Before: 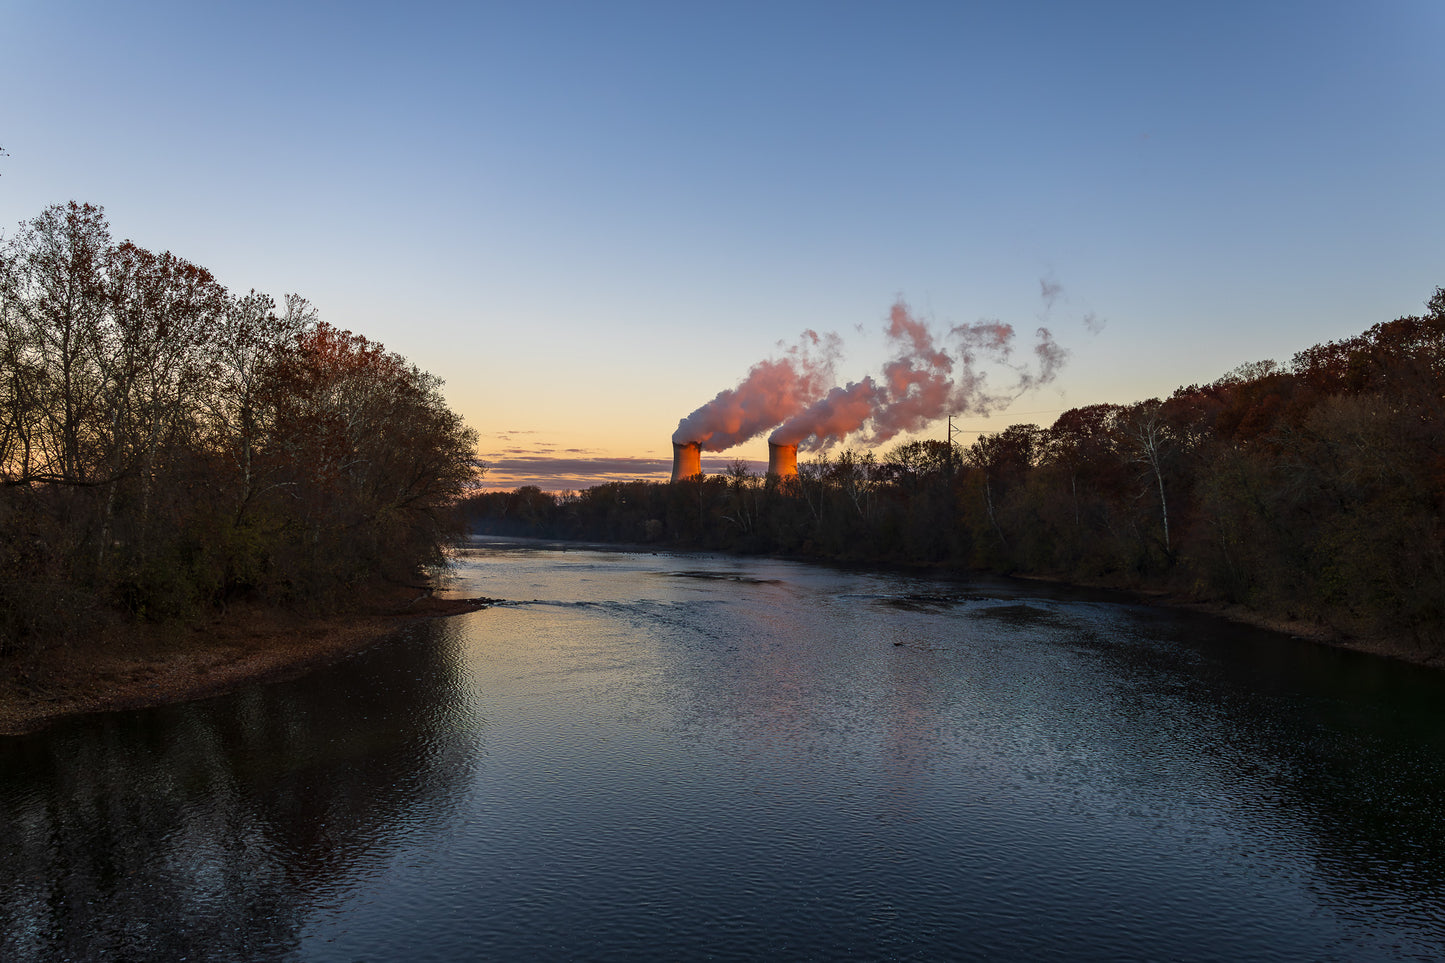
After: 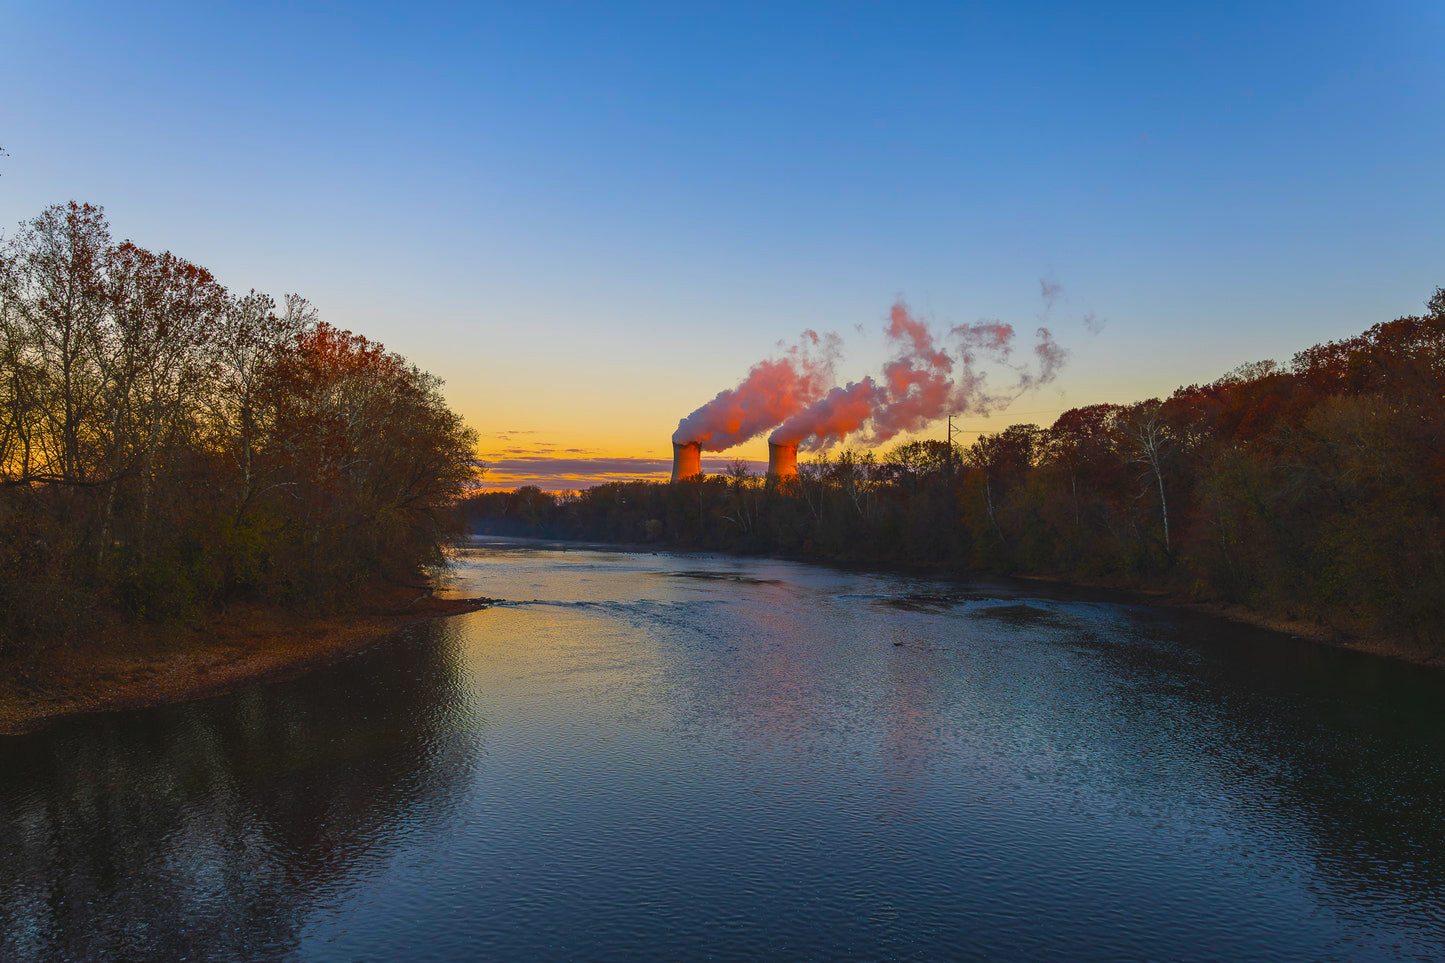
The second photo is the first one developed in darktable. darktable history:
color balance rgb: linear chroma grading › global chroma 15%, perceptual saturation grading › global saturation 30%
lowpass: radius 0.1, contrast 0.85, saturation 1.1, unbound 0
